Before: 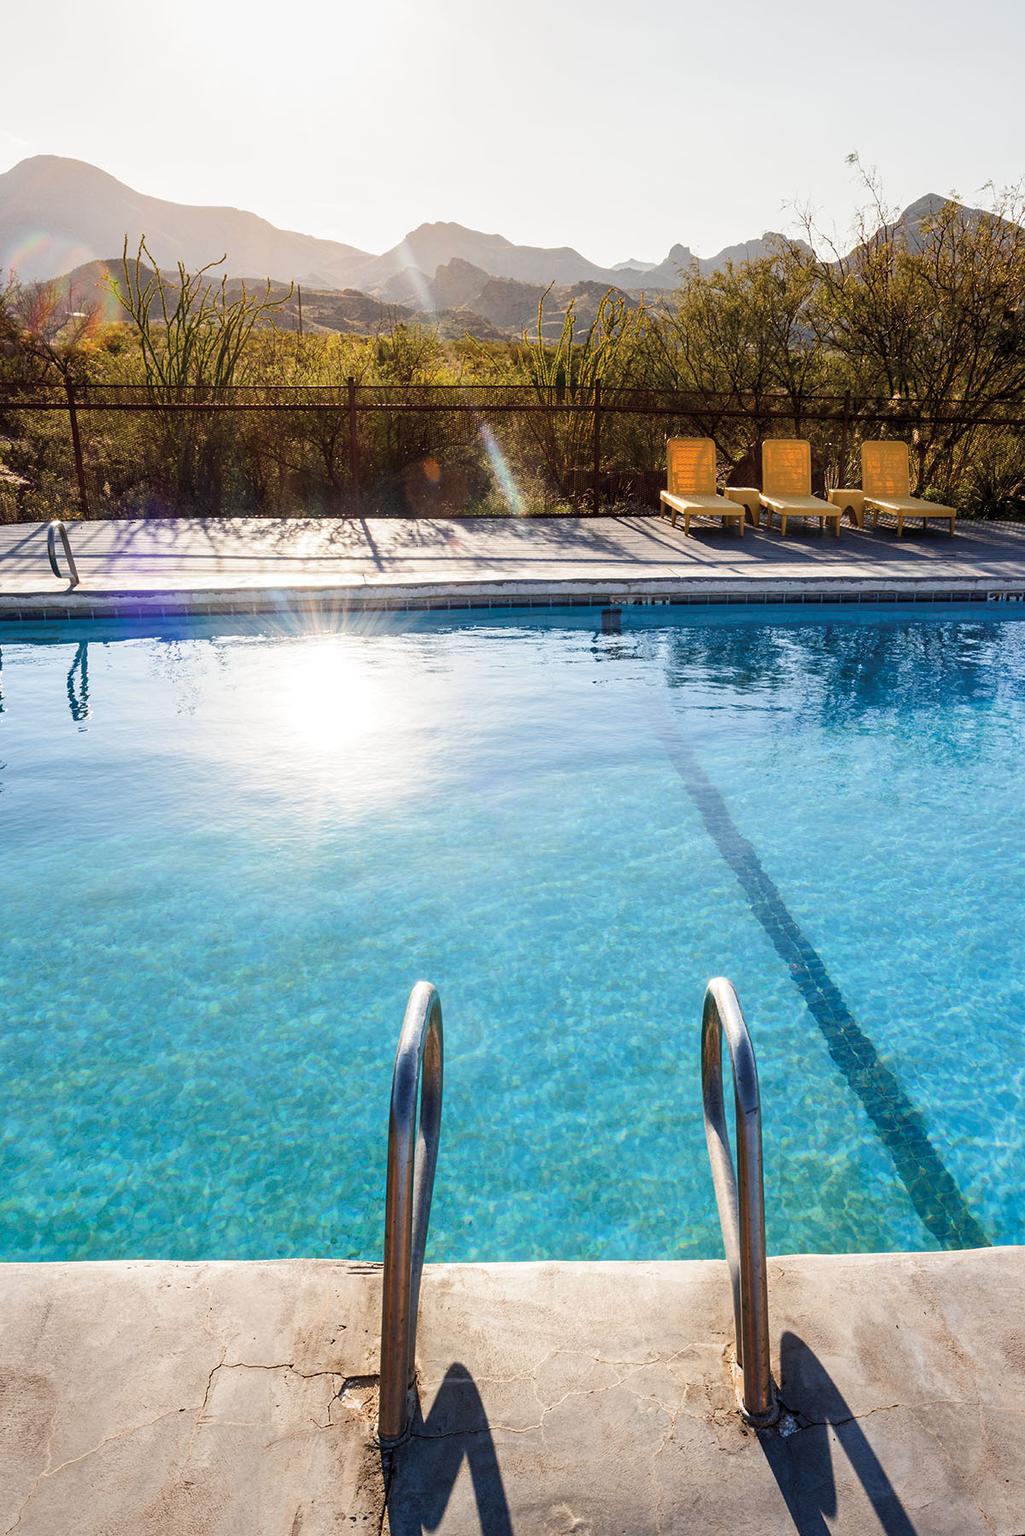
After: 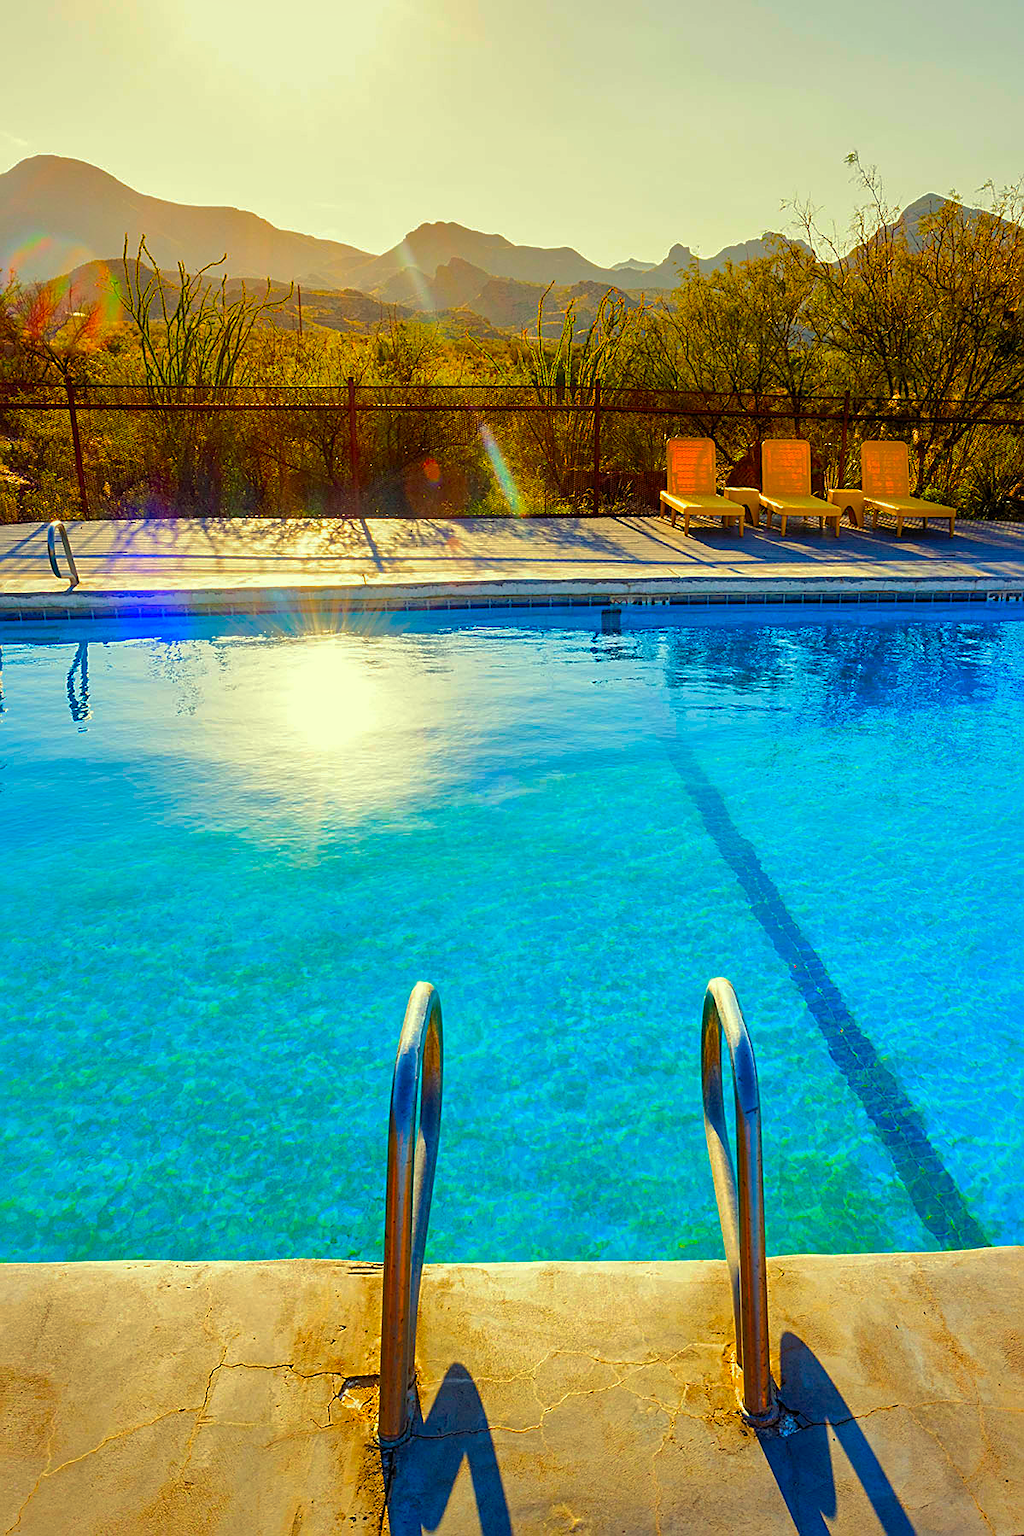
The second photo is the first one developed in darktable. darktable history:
sharpen: on, module defaults
shadows and highlights: shadows 40.14, highlights -59.93
color correction: highlights a* -10.79, highlights b* 9.94, saturation 1.71
color balance rgb: highlights gain › chroma 1.385%, highlights gain › hue 51.72°, linear chroma grading › global chroma 9.163%, perceptual saturation grading › global saturation 19.961%, global vibrance 34.344%
